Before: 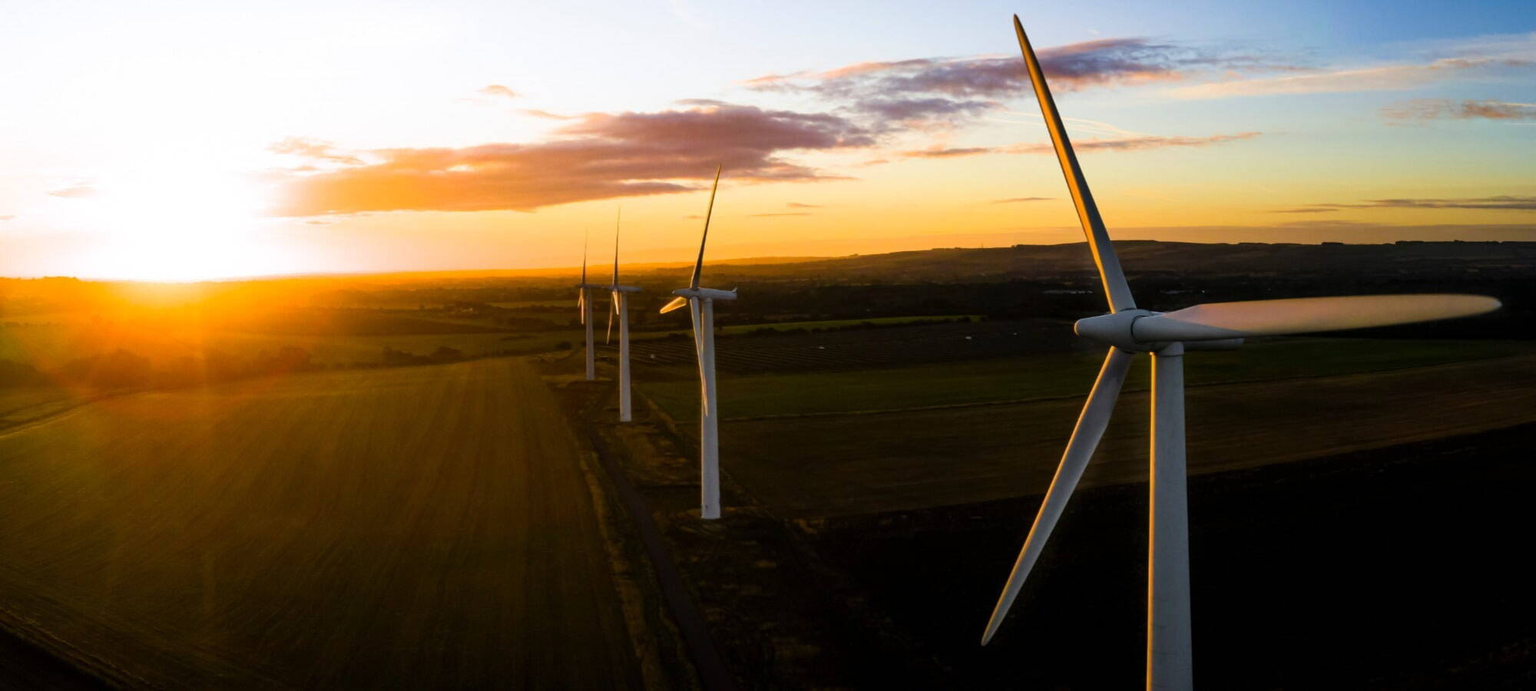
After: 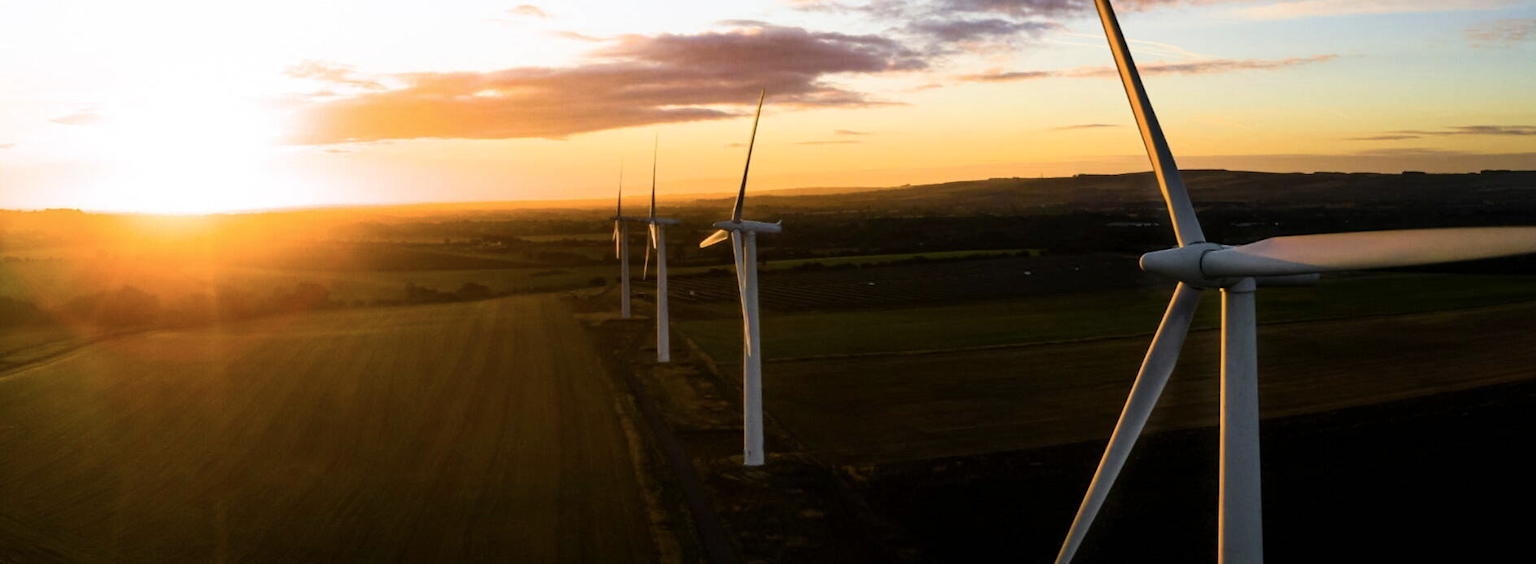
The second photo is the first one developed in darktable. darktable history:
tone equalizer: on, module defaults
crop and rotate: angle 0.03°, top 11.643%, right 5.651%, bottom 11.189%
contrast brightness saturation: contrast 0.11, saturation -0.17
